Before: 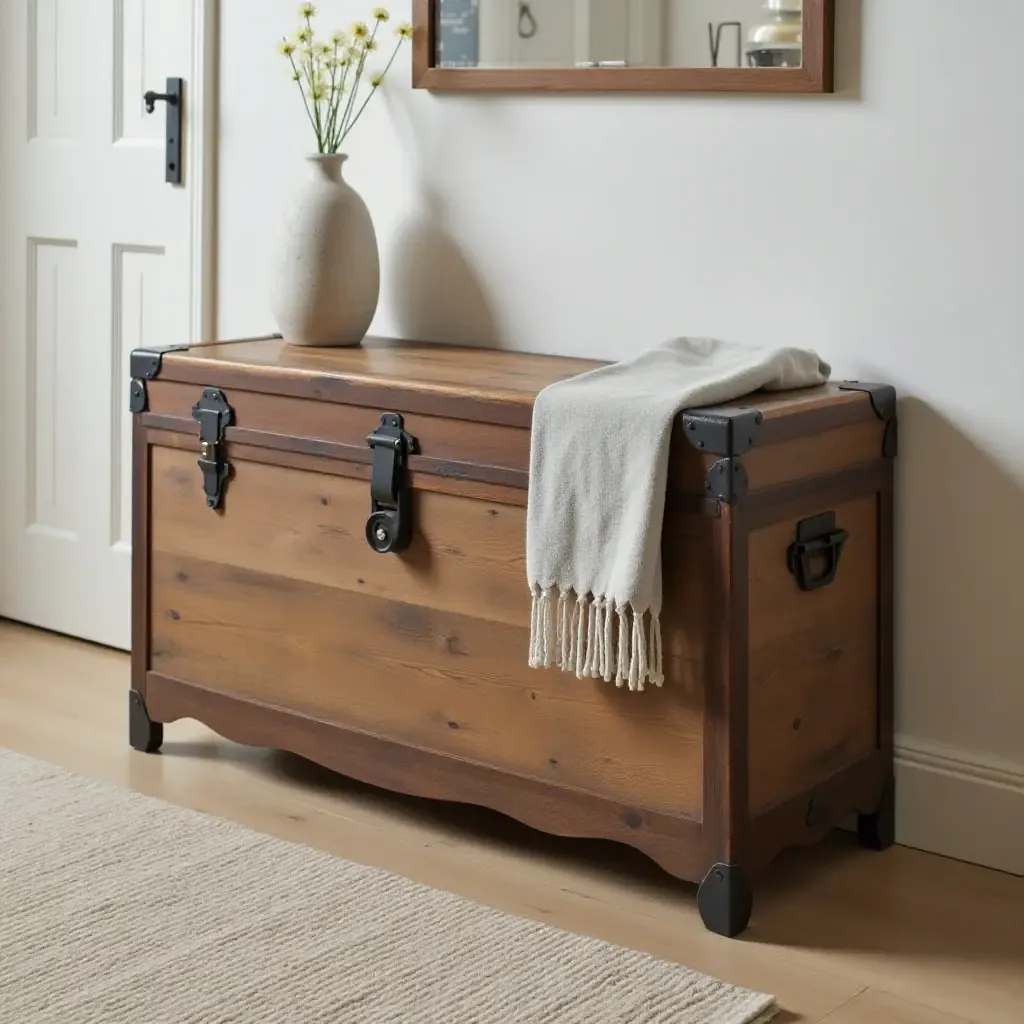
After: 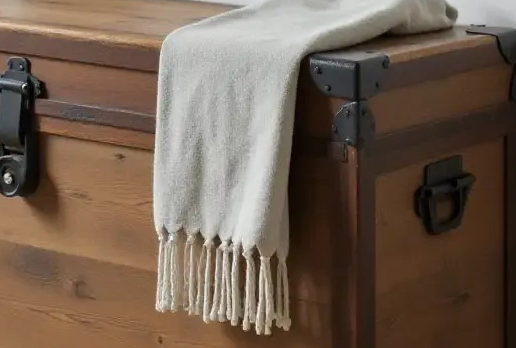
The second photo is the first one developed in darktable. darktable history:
crop: left 36.48%, top 34.789%, right 13.066%, bottom 31.13%
